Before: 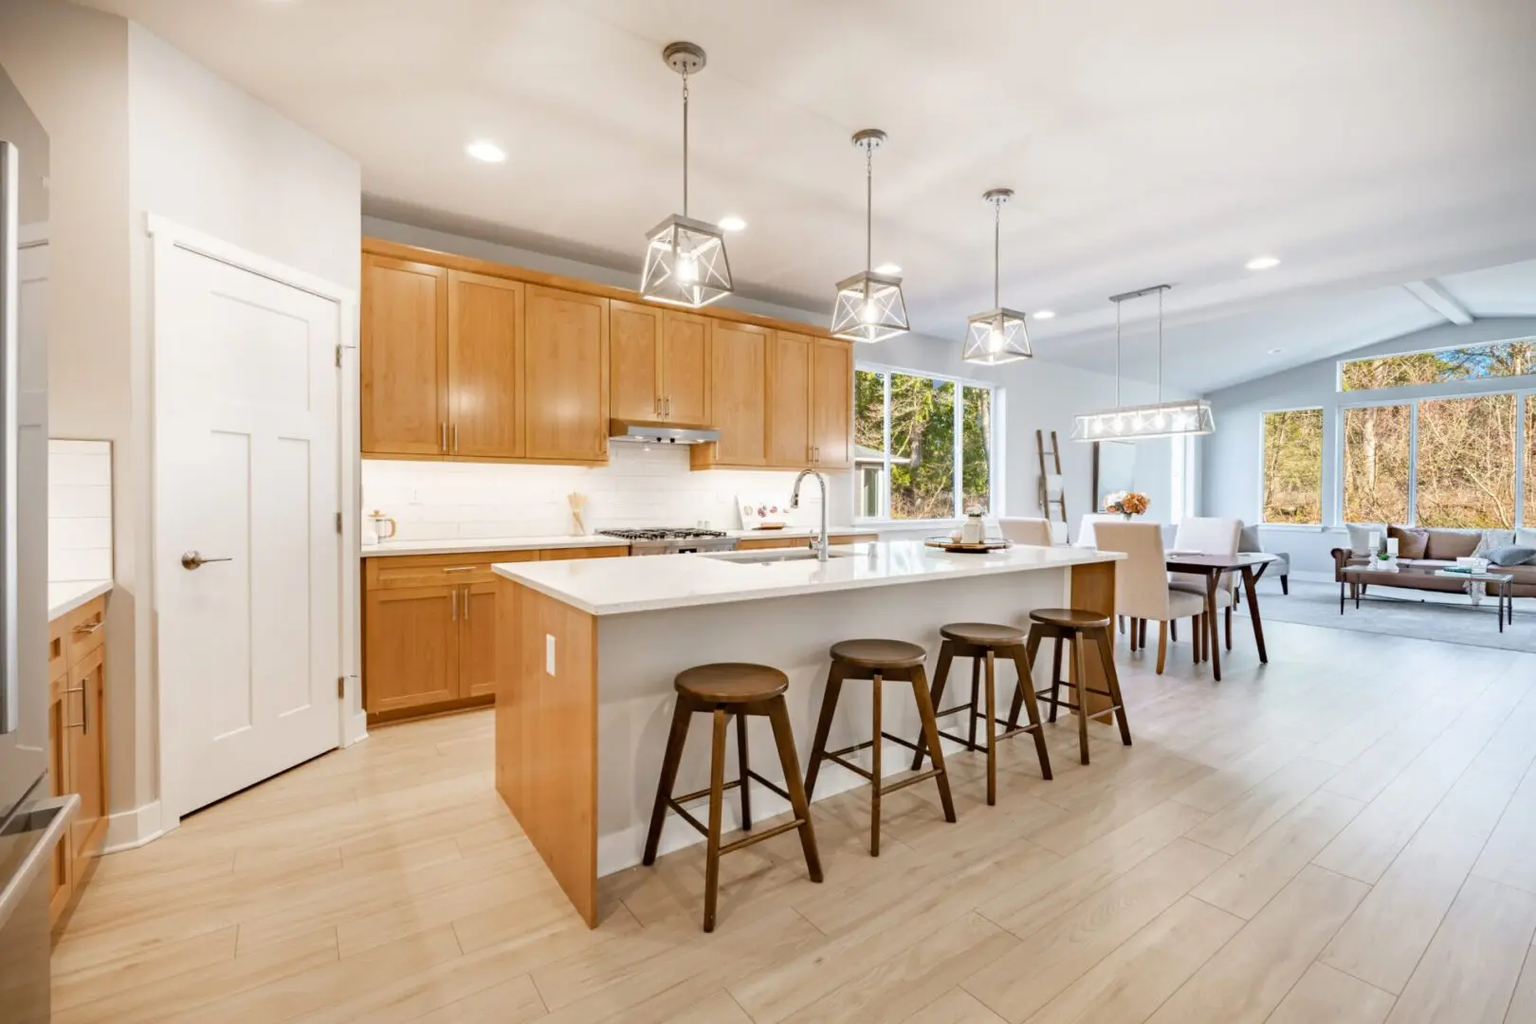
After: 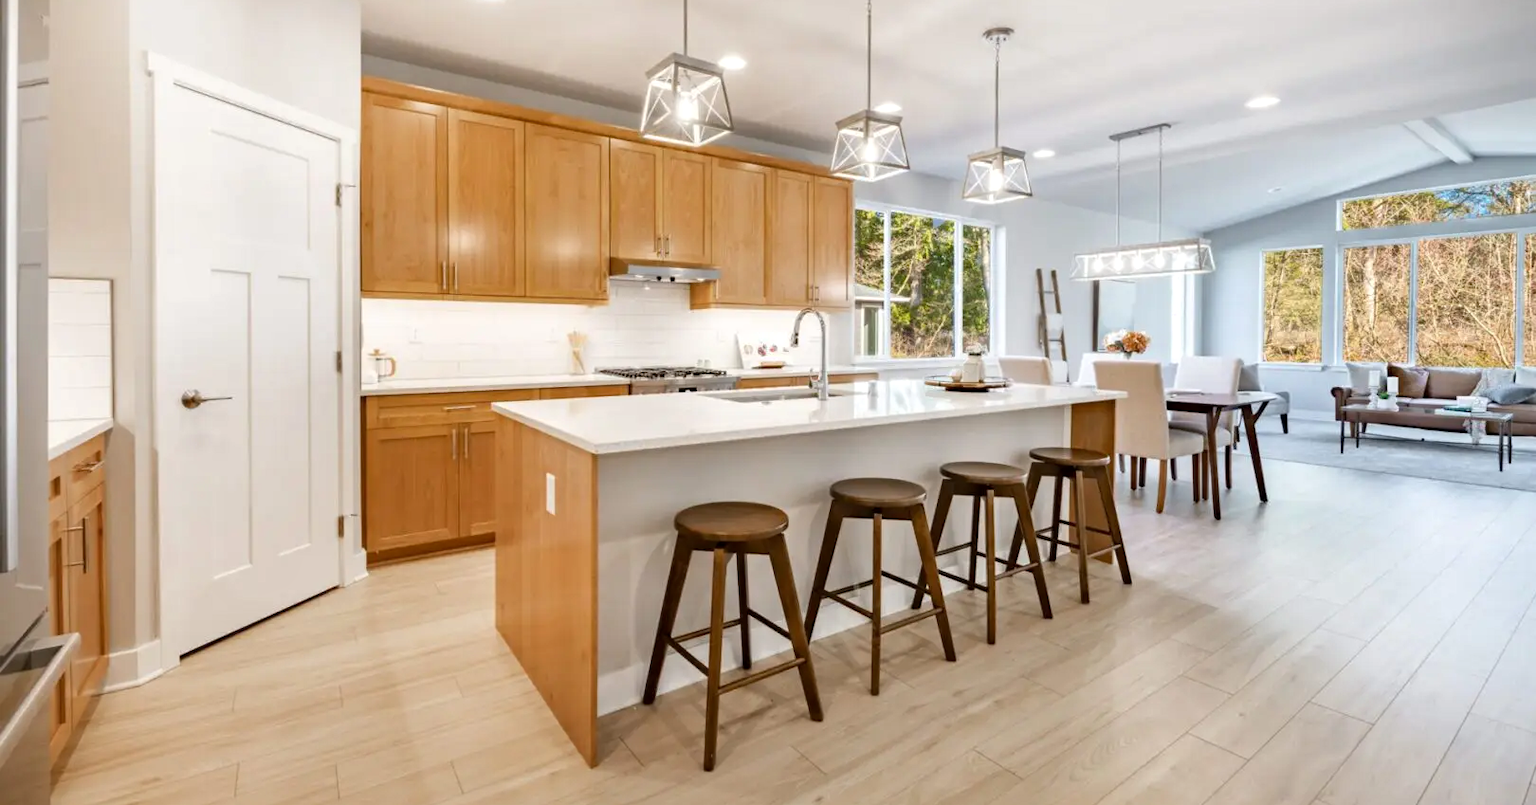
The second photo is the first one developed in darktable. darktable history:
local contrast: mode bilateral grid, contrast 20, coarseness 50, detail 120%, midtone range 0.2
crop and rotate: top 15.774%, bottom 5.506%
